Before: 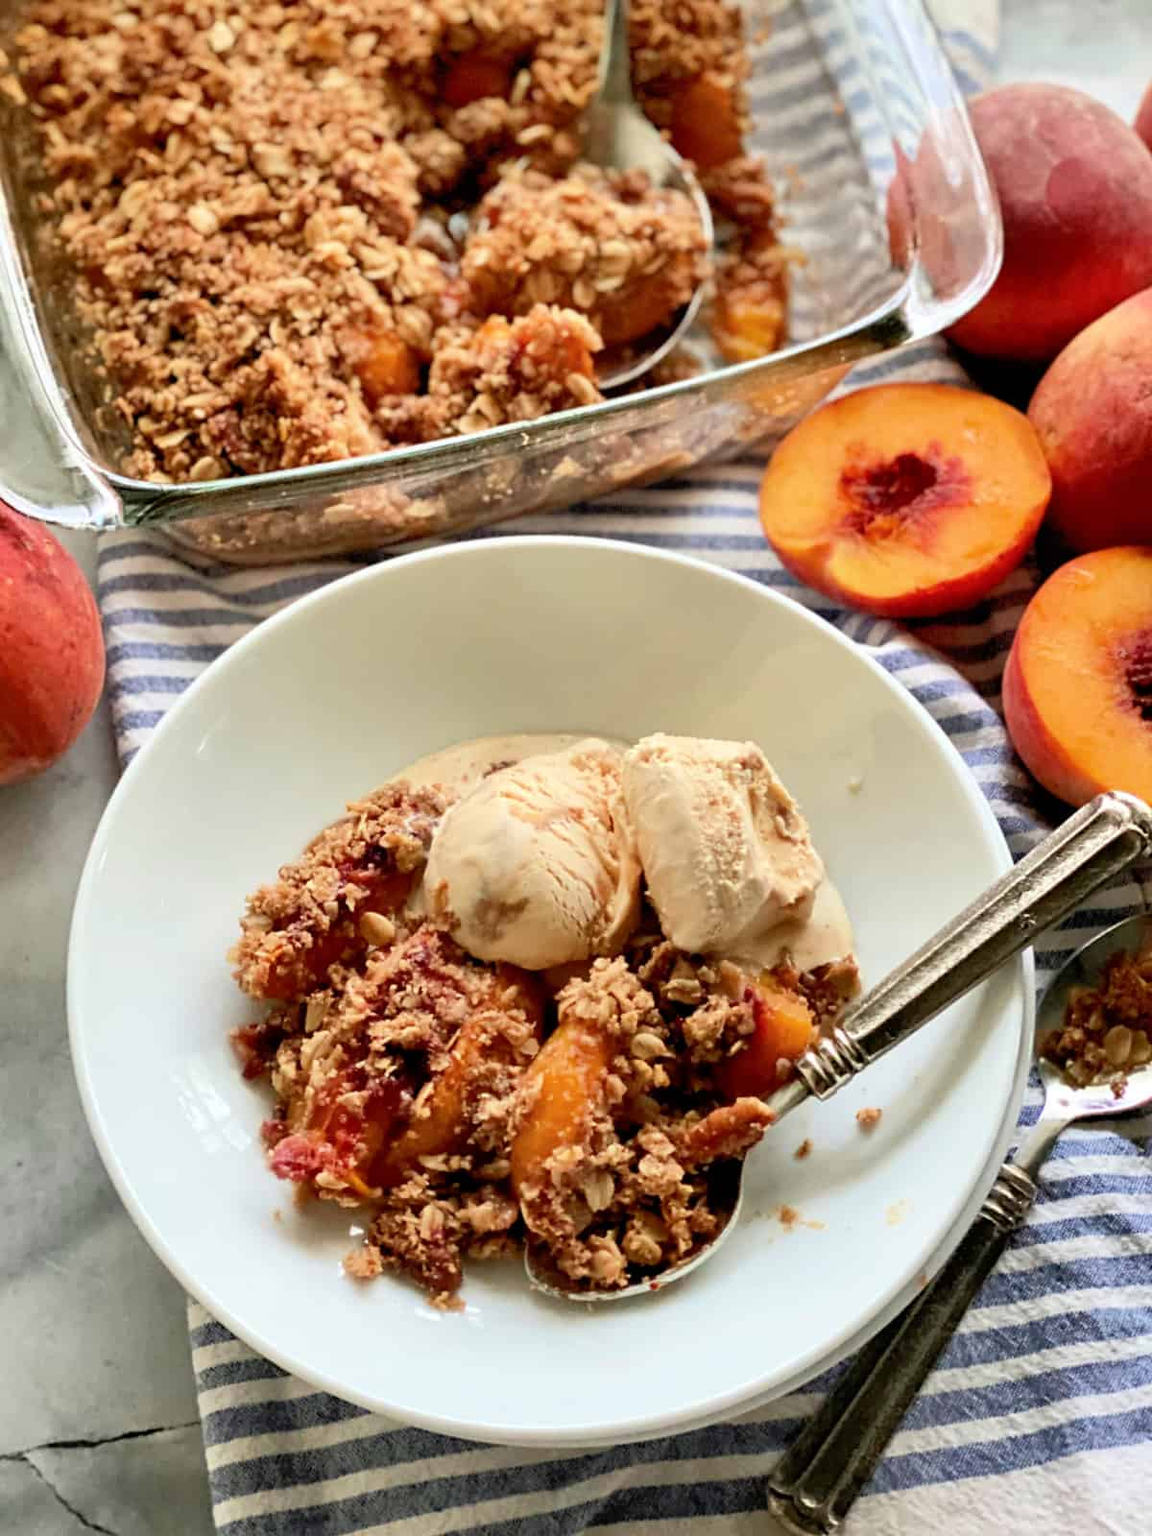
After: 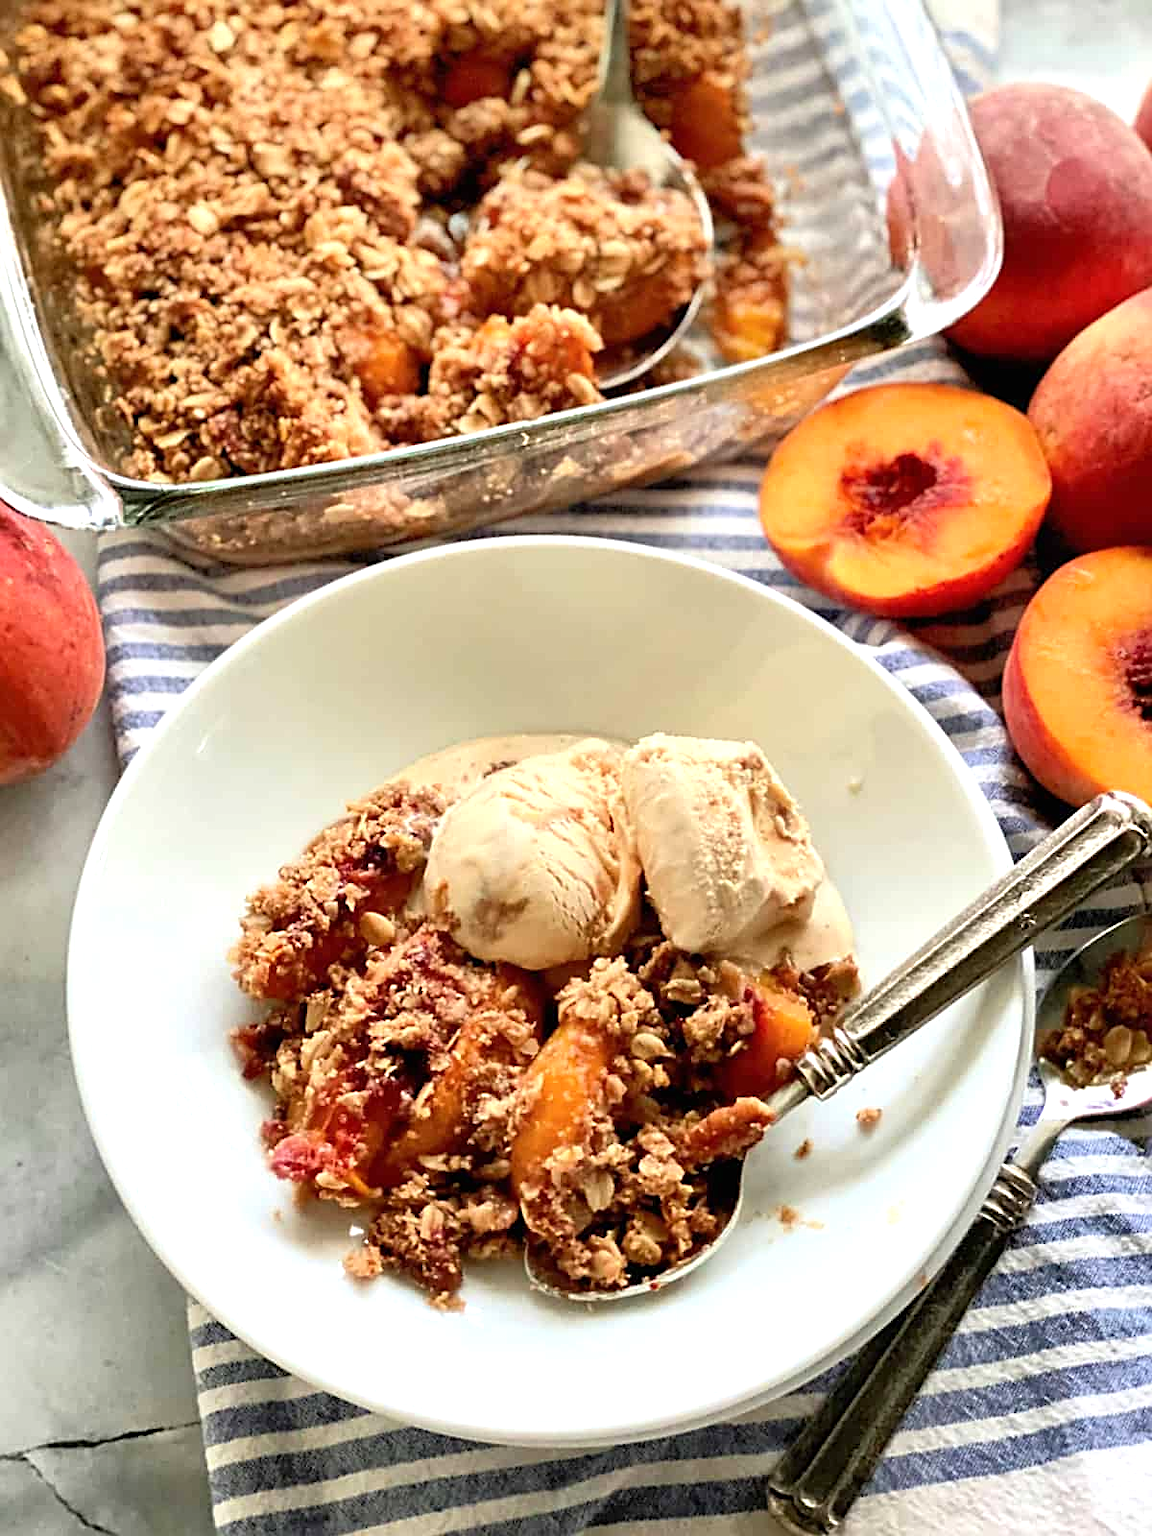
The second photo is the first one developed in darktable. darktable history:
exposure: black level correction 0, exposure 0.396 EV, compensate highlight preservation false
sharpen: on, module defaults
